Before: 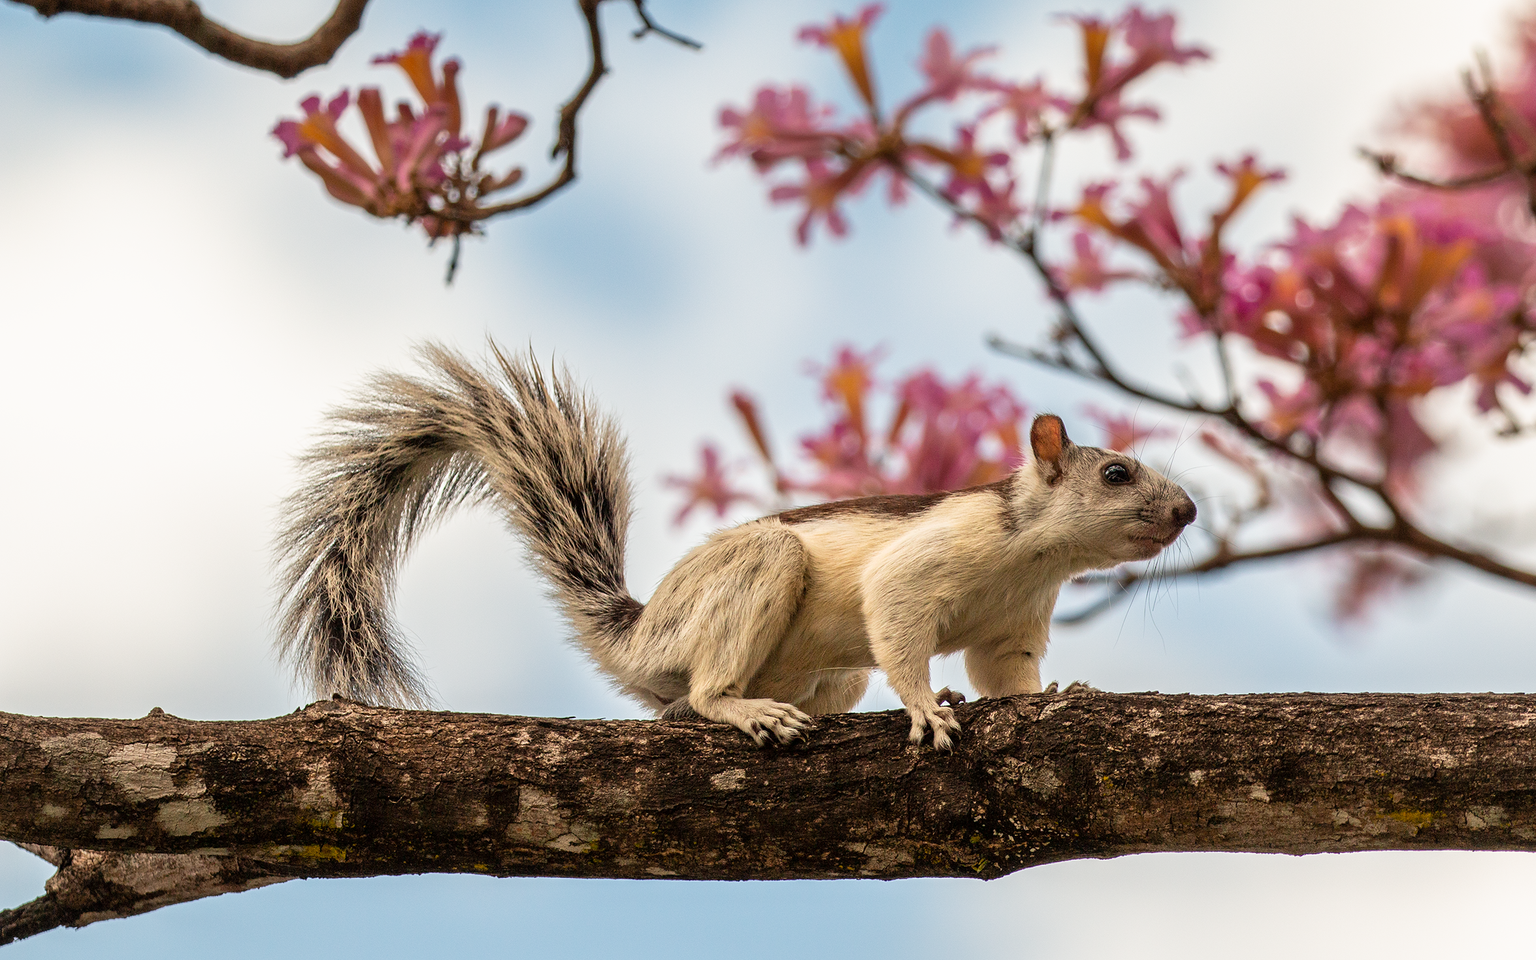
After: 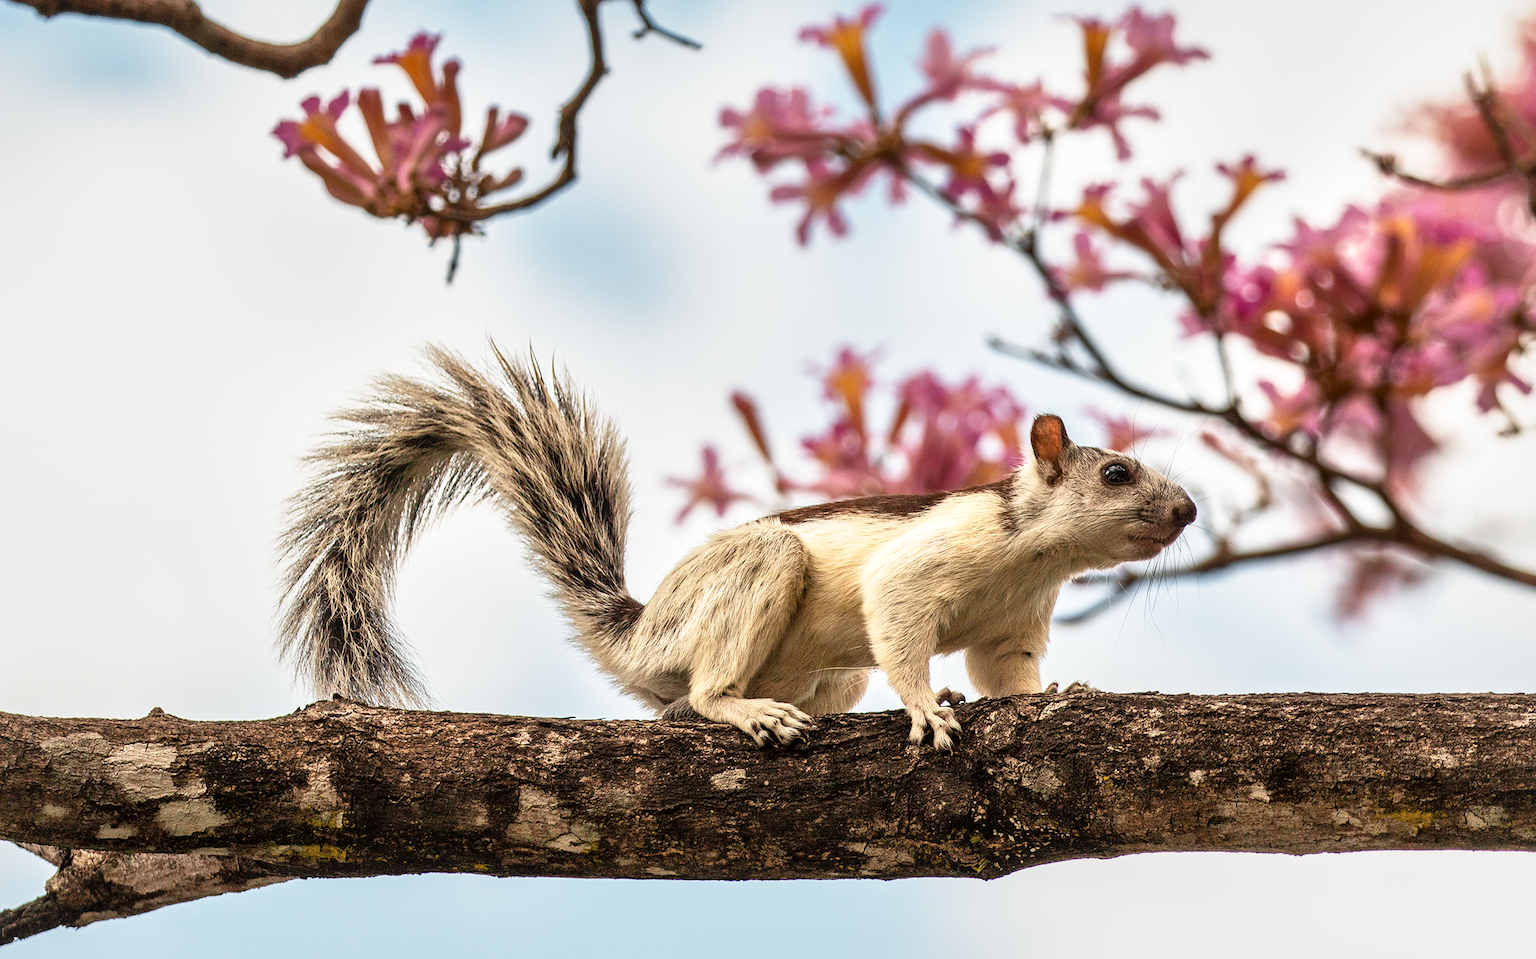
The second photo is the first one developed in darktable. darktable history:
base curve: curves: ch0 [(0, 0) (0.579, 0.807) (1, 1)], preserve colors none
contrast brightness saturation: contrast -0.1, saturation -0.1
local contrast: mode bilateral grid, contrast 100, coarseness 100, detail 165%, midtone range 0.2
